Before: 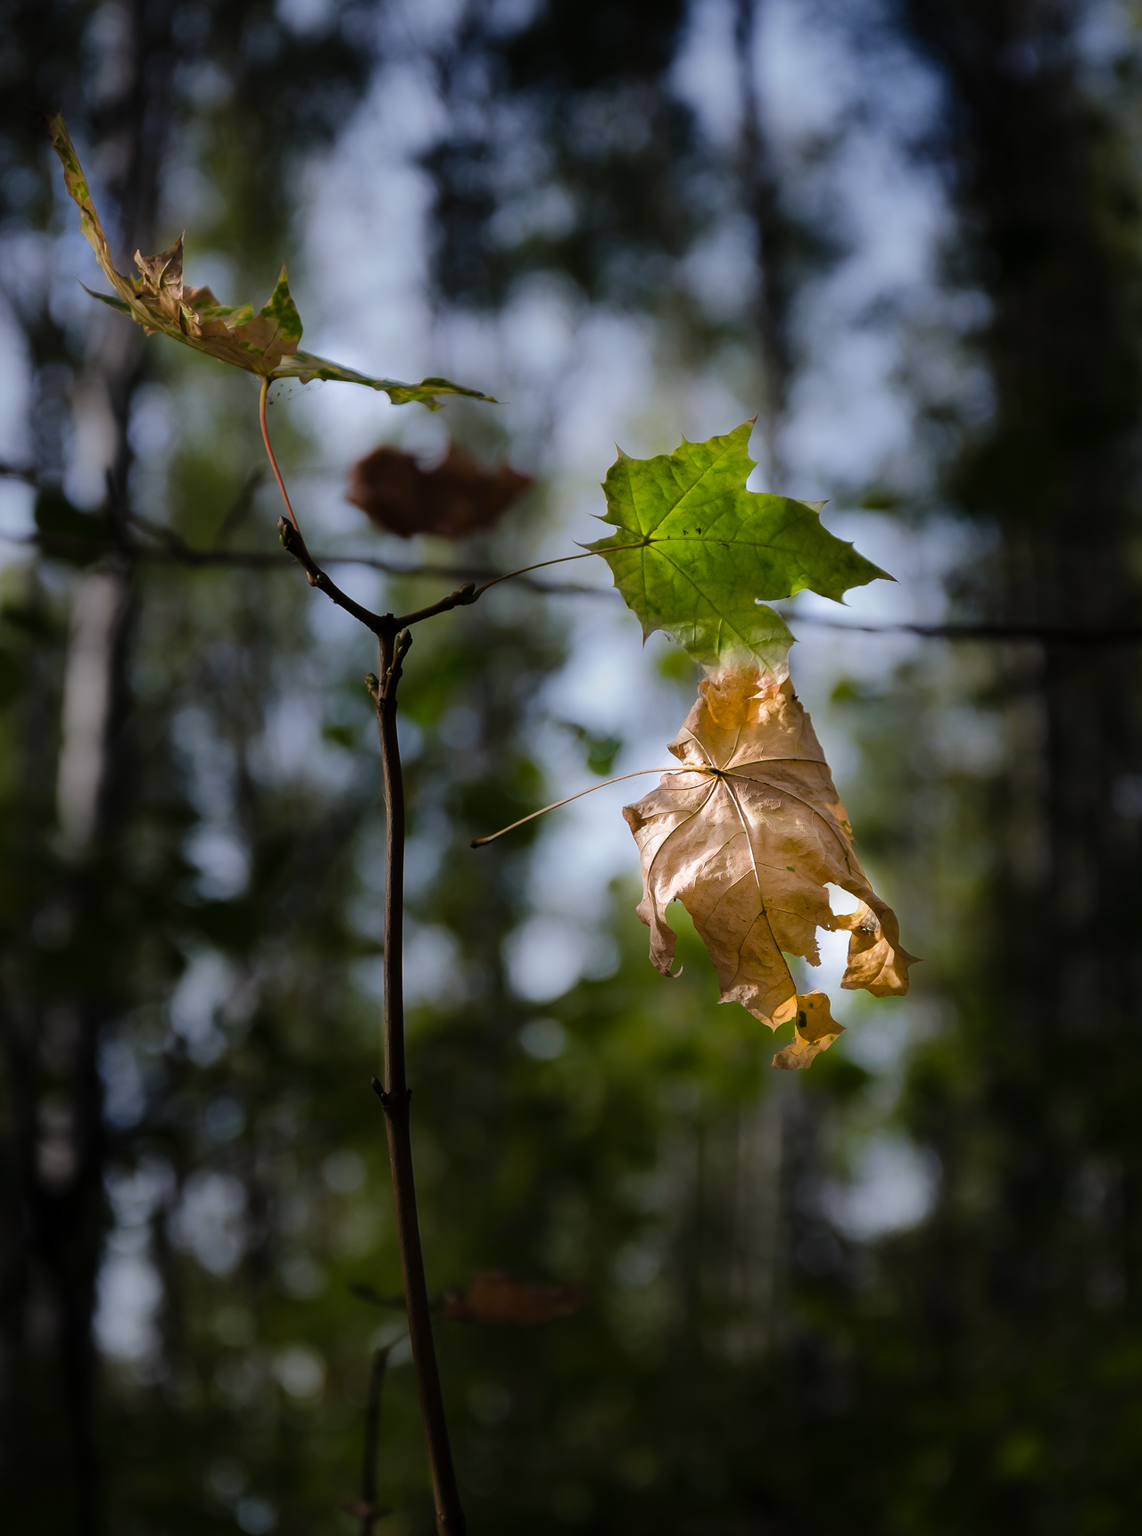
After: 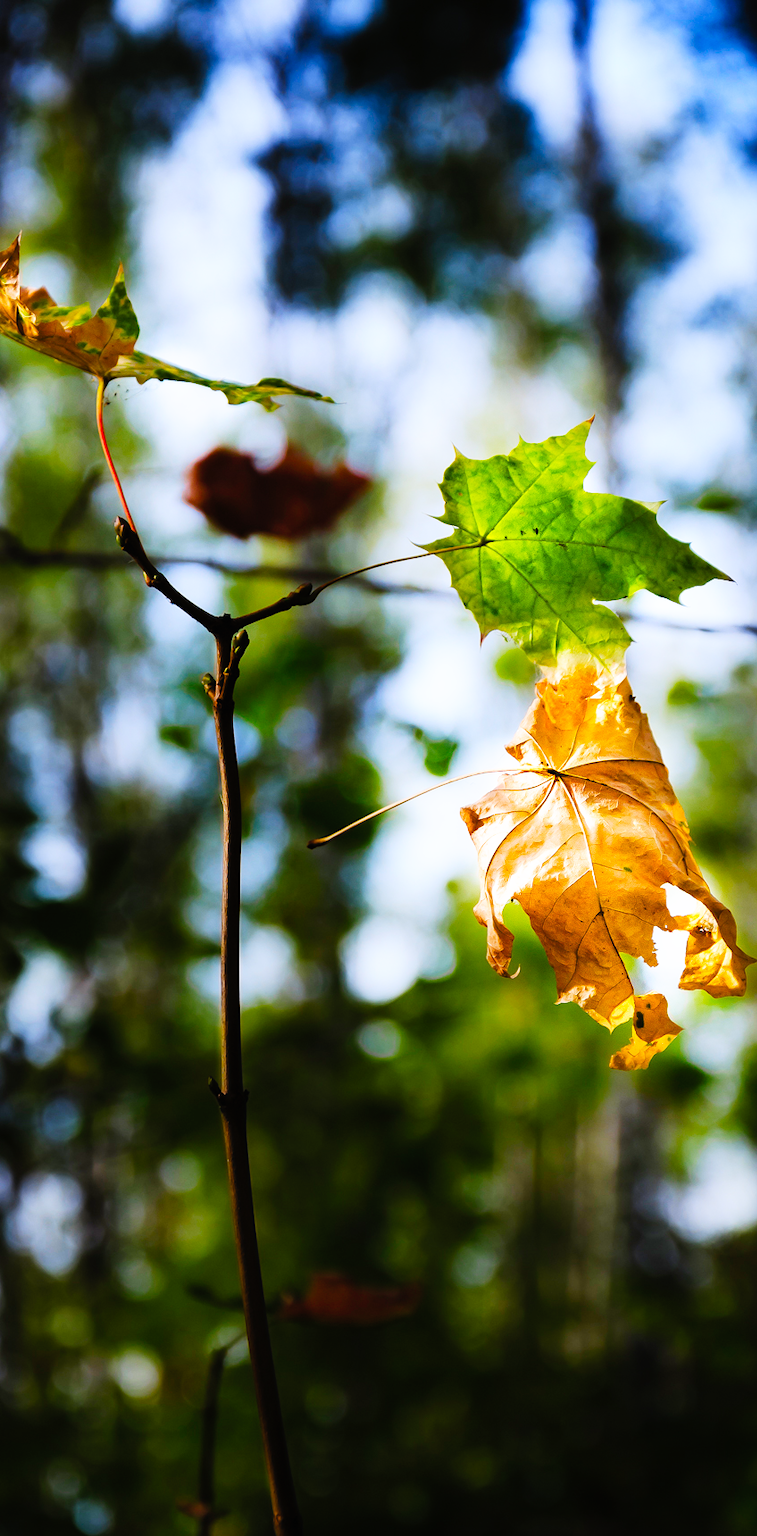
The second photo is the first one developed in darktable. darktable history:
base curve: curves: ch0 [(0, 0) (0.007, 0.004) (0.027, 0.03) (0.046, 0.07) (0.207, 0.54) (0.442, 0.872) (0.673, 0.972) (1, 1)], preserve colors none
color balance rgb: perceptual saturation grading › global saturation 20%, perceptual saturation grading › highlights -14.282%, perceptual saturation grading › shadows 49.265%
crop and rotate: left 14.333%, right 19.381%
contrast brightness saturation: contrast 0.072, brightness 0.084, saturation 0.177
